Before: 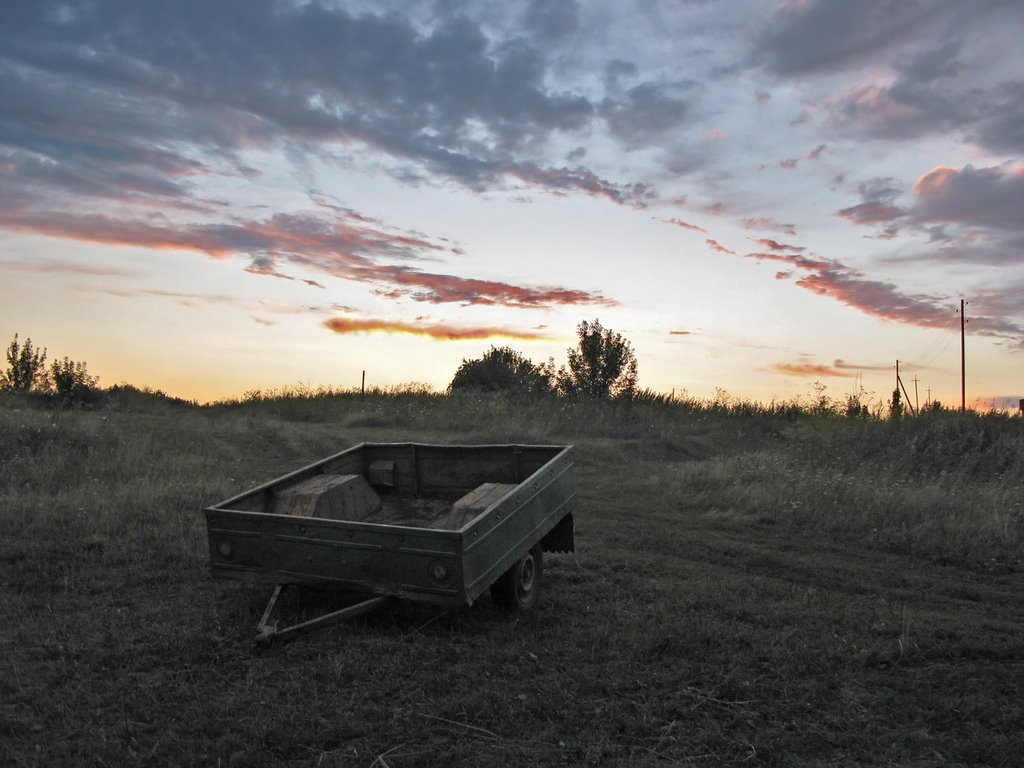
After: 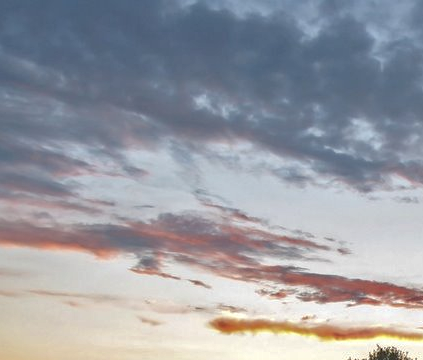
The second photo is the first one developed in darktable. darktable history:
crop and rotate: left 11.207%, top 0.115%, right 47.387%, bottom 52.996%
shadows and highlights: on, module defaults
local contrast: detail 130%
